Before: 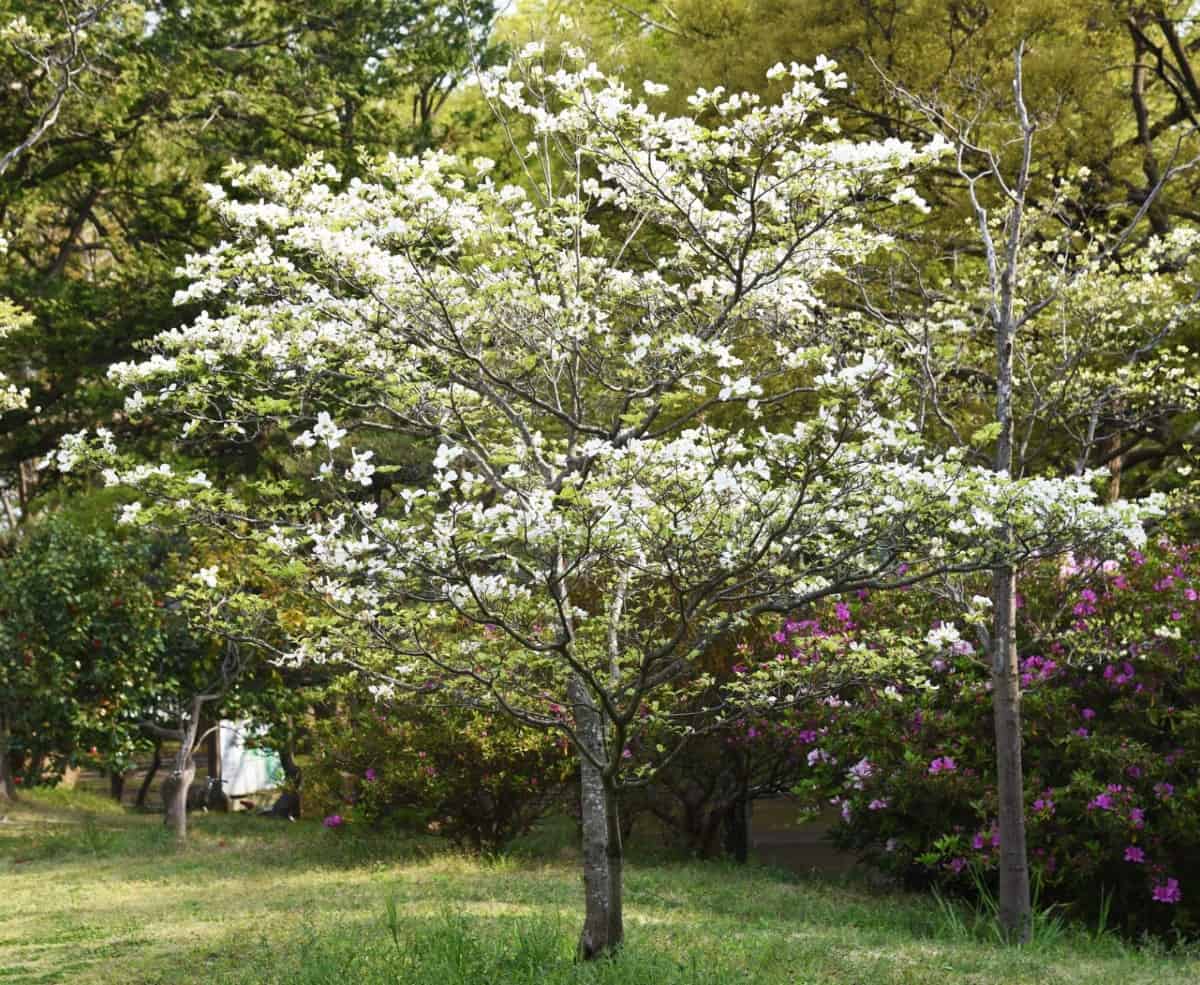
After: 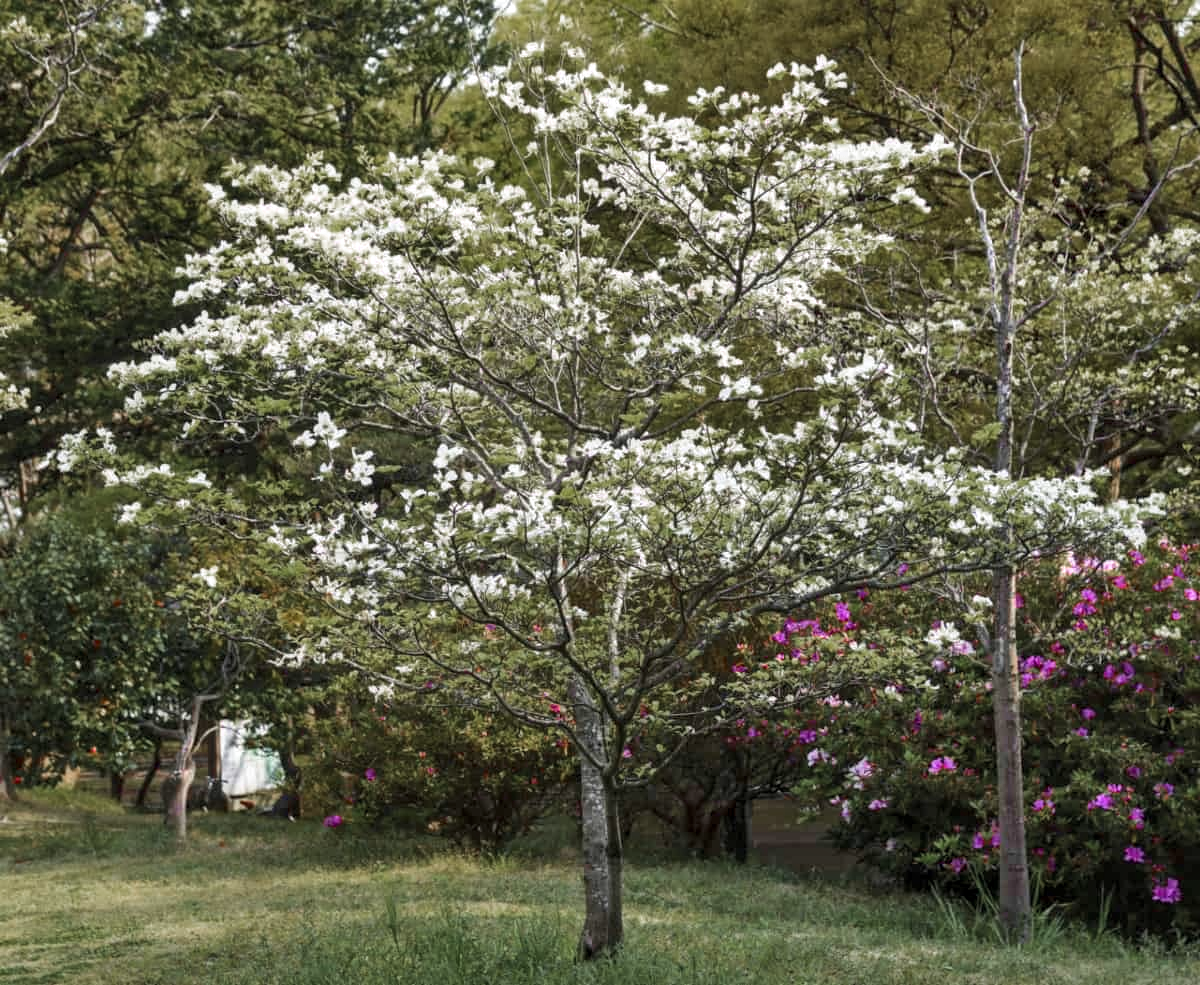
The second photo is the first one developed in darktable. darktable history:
velvia: strength 15.18%
shadows and highlights: soften with gaussian
local contrast: on, module defaults
color zones: curves: ch0 [(0, 0.48) (0.209, 0.398) (0.305, 0.332) (0.429, 0.493) (0.571, 0.5) (0.714, 0.5) (0.857, 0.5) (1, 0.48)]; ch1 [(0, 0.736) (0.143, 0.625) (0.225, 0.371) (0.429, 0.256) (0.571, 0.241) (0.714, 0.213) (0.857, 0.48) (1, 0.736)]; ch2 [(0, 0.448) (0.143, 0.498) (0.286, 0.5) (0.429, 0.5) (0.571, 0.5) (0.714, 0.5) (0.857, 0.5) (1, 0.448)]
